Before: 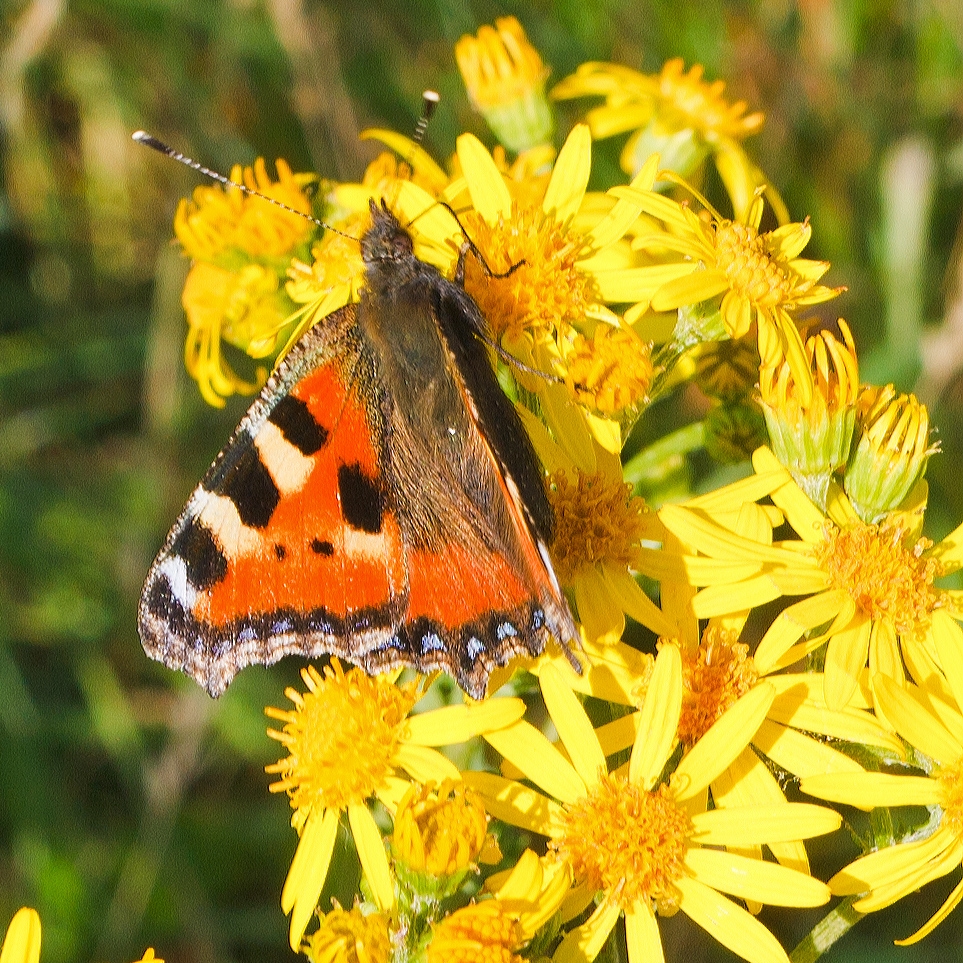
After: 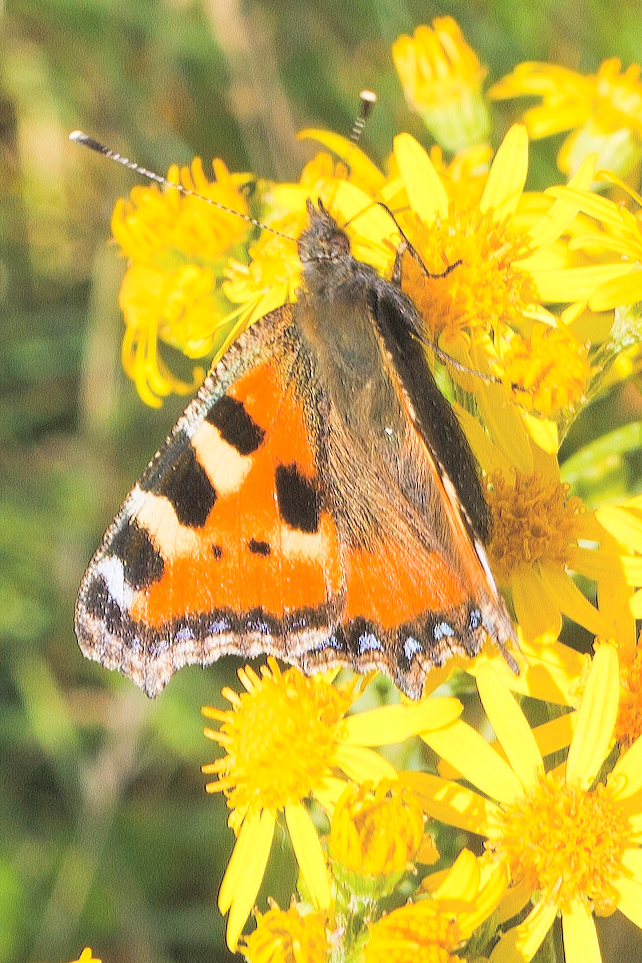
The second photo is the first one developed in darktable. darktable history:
crop and rotate: left 6.617%, right 26.717%
color balance: output saturation 110%
global tonemap: drago (0.7, 100)
contrast brightness saturation: saturation -0.17
